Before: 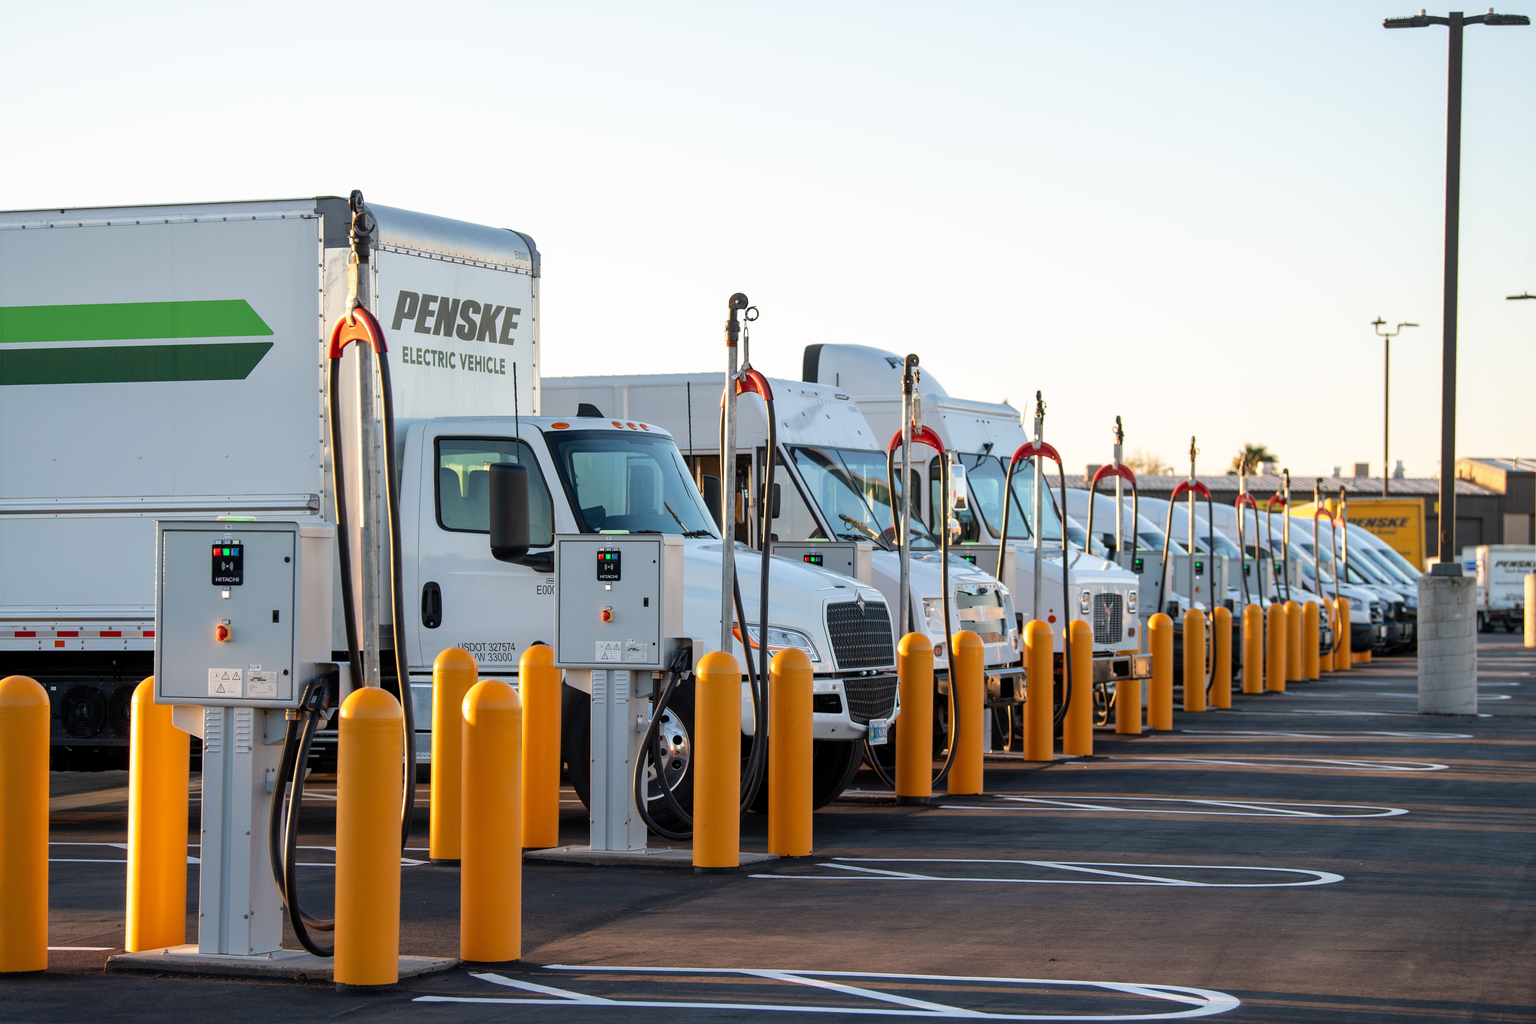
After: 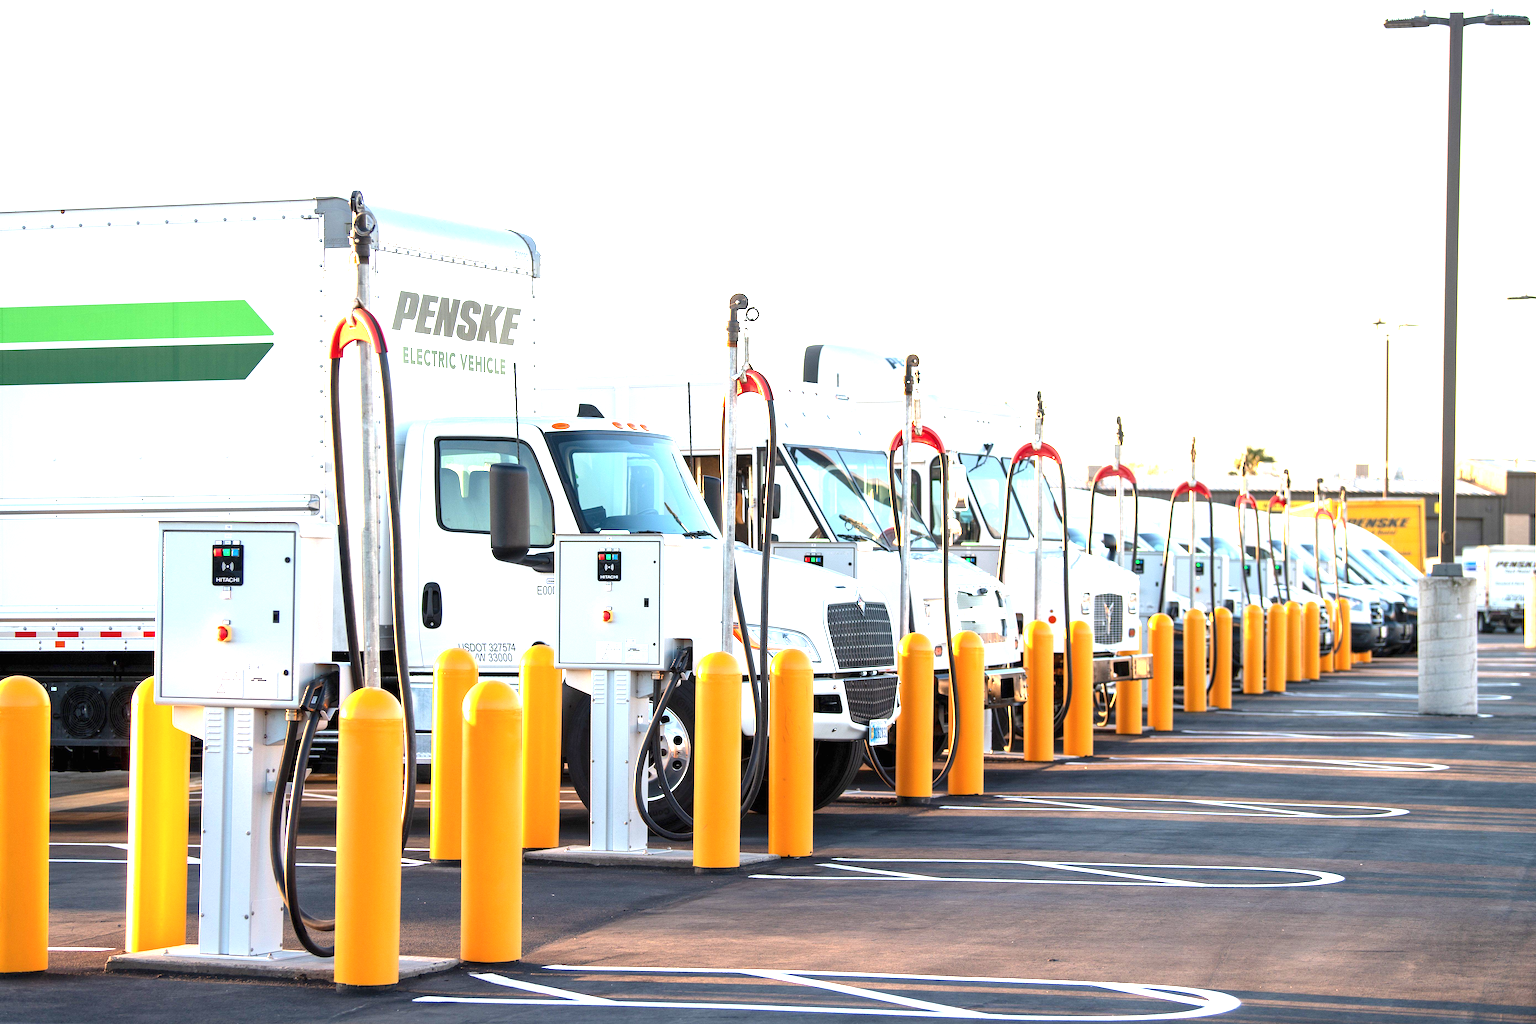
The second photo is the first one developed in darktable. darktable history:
exposure: black level correction 0, exposure 1.741 EV, compensate exposure bias true, compensate highlight preservation false
color balance: input saturation 99%
